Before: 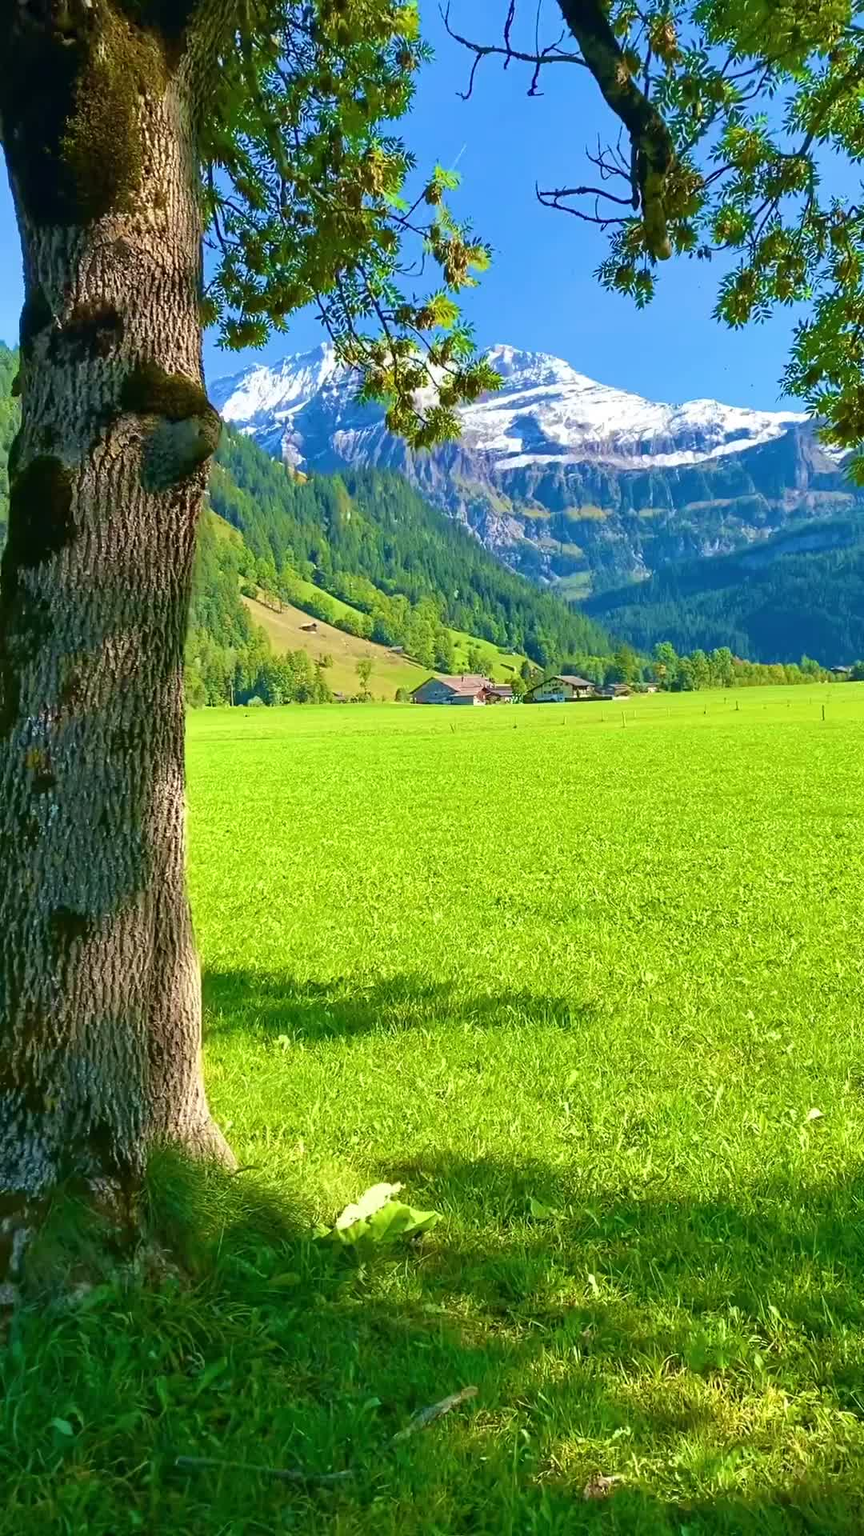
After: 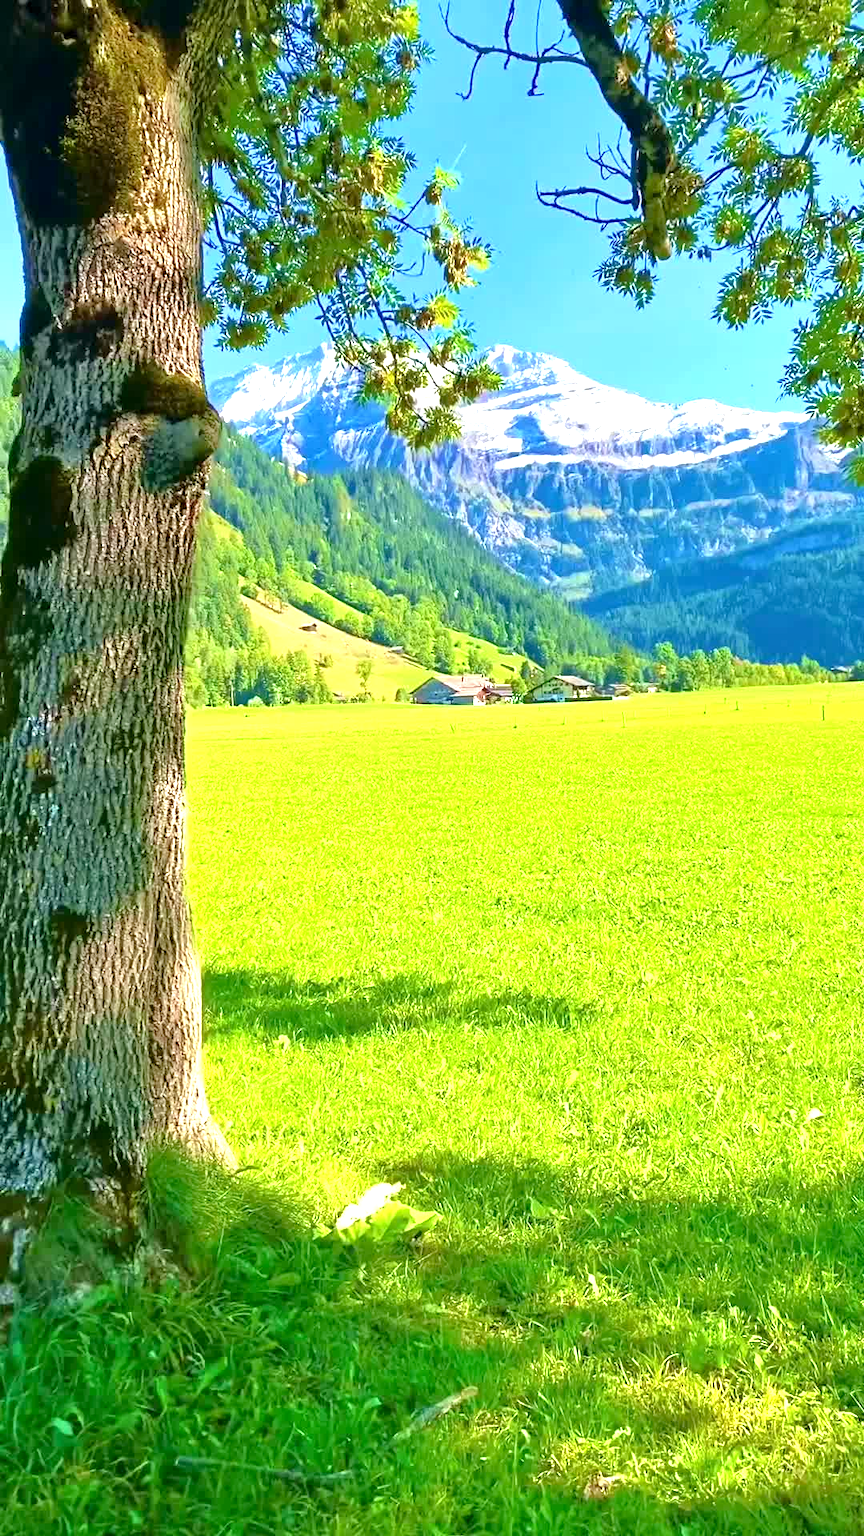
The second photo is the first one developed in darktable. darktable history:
tone equalizer: -8 EV 0.001 EV, -7 EV -0.004 EV, -6 EV 0.009 EV, -5 EV 0.032 EV, -4 EV 0.276 EV, -3 EV 0.644 EV, -2 EV 0.584 EV, -1 EV 0.187 EV, +0 EV 0.024 EV
exposure: black level correction 0.001, exposure 1 EV, compensate highlight preservation false
